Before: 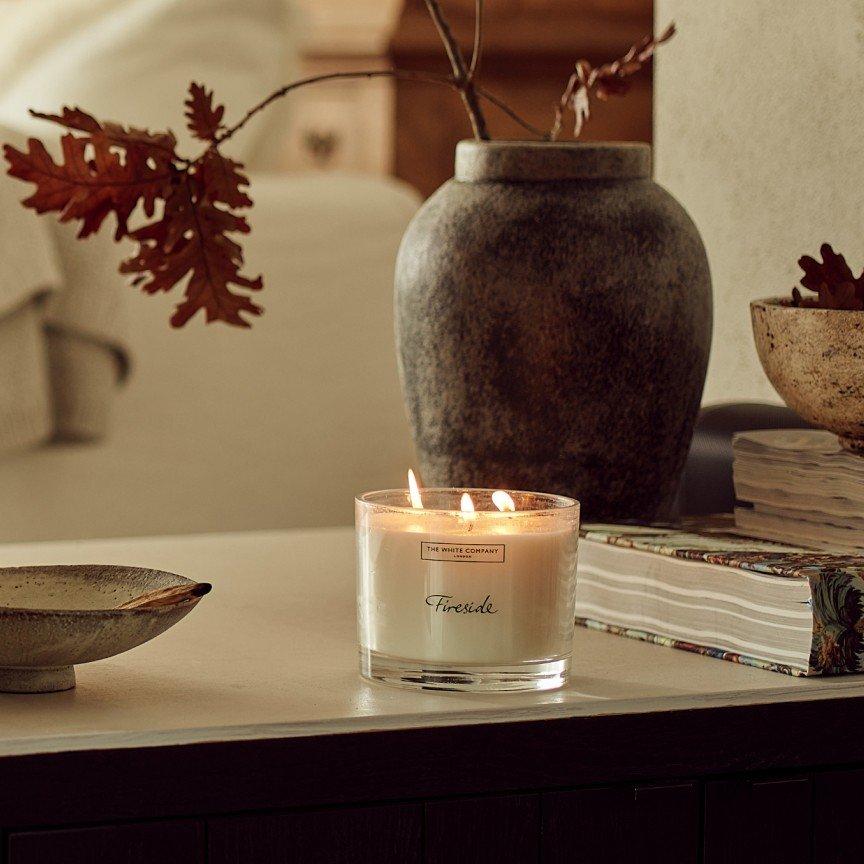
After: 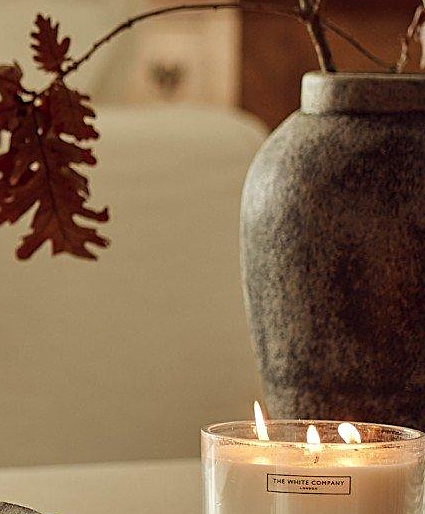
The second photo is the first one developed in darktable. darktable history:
sharpen: on, module defaults
crop: left 17.92%, top 7.9%, right 32.783%, bottom 32.553%
